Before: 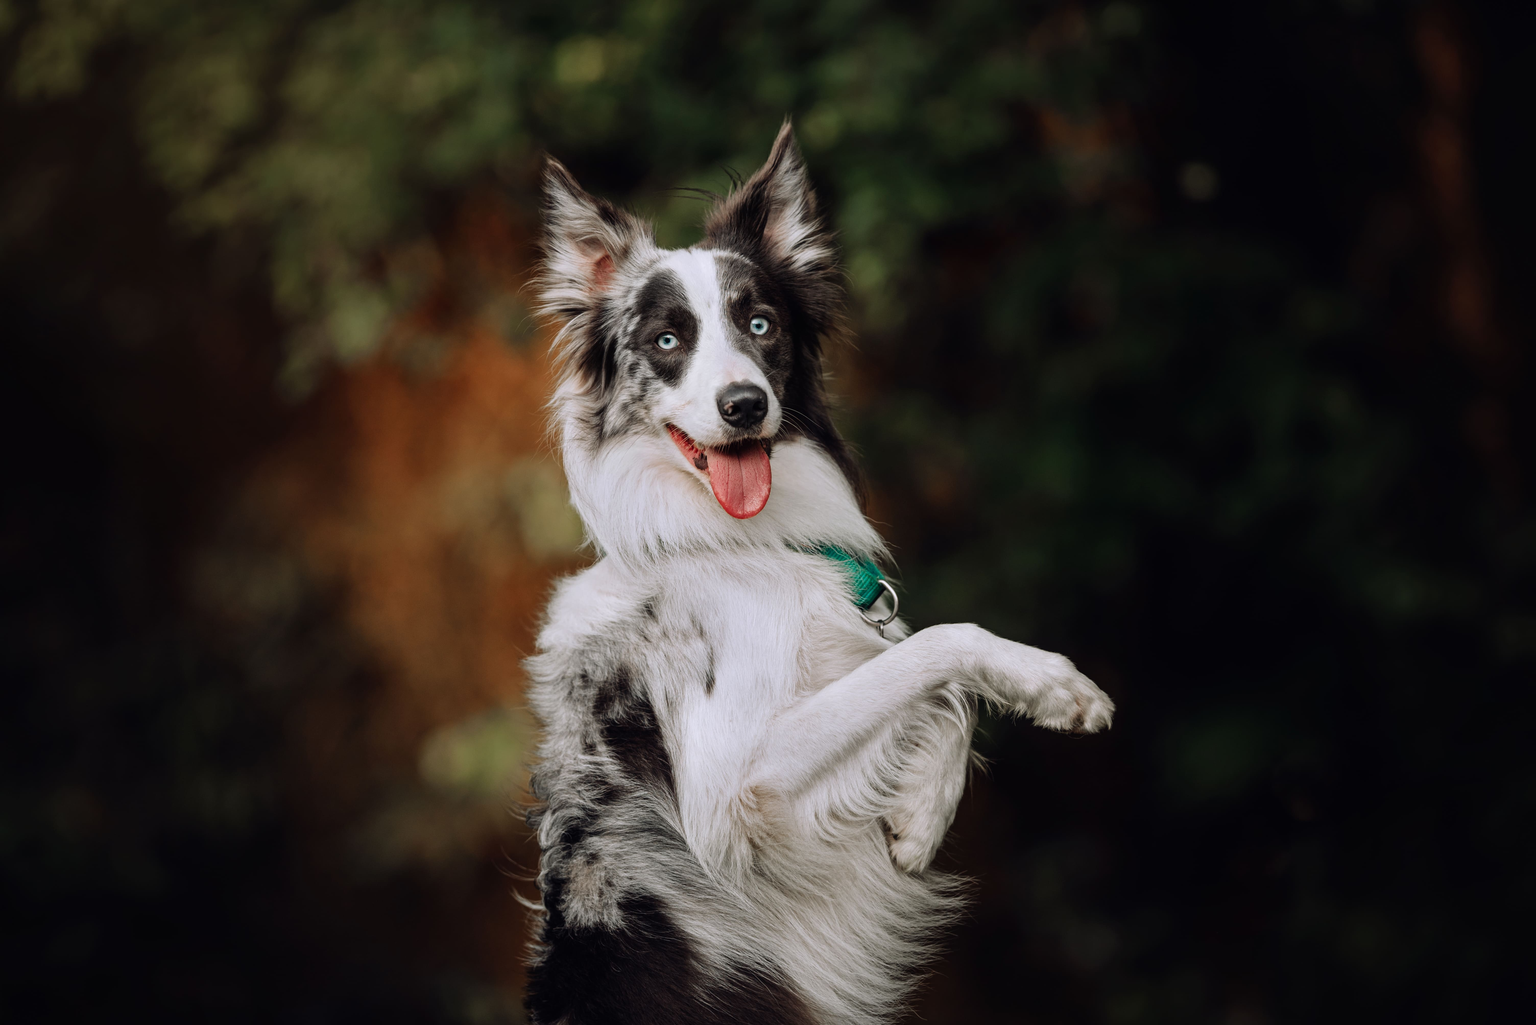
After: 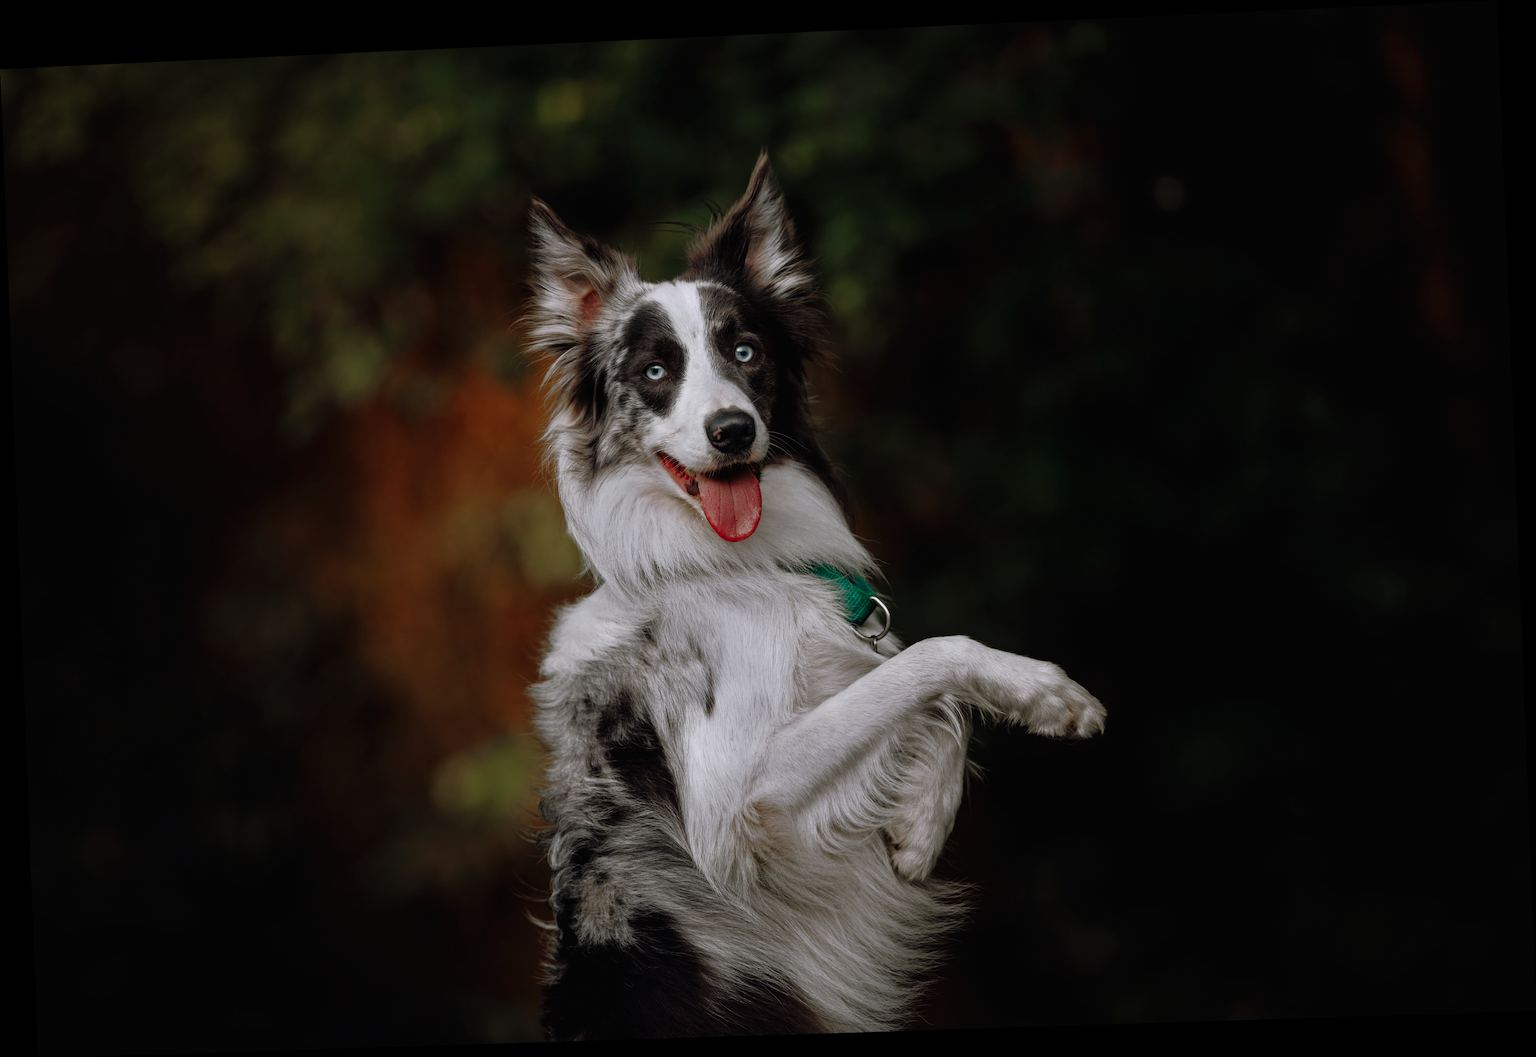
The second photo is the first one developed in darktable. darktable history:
tone curve: curves: ch0 [(0, 0) (0.003, 0.009) (0.011, 0.013) (0.025, 0.022) (0.044, 0.039) (0.069, 0.055) (0.1, 0.077) (0.136, 0.113) (0.177, 0.158) (0.224, 0.213) (0.277, 0.289) (0.335, 0.367) (0.399, 0.451) (0.468, 0.532) (0.543, 0.615) (0.623, 0.696) (0.709, 0.755) (0.801, 0.818) (0.898, 0.893) (1, 1)], preserve colors none
rotate and perspective: rotation -2.22°, lens shift (horizontal) -0.022, automatic cropping off
base curve: curves: ch0 [(0, 0) (0.564, 0.291) (0.802, 0.731) (1, 1)]
